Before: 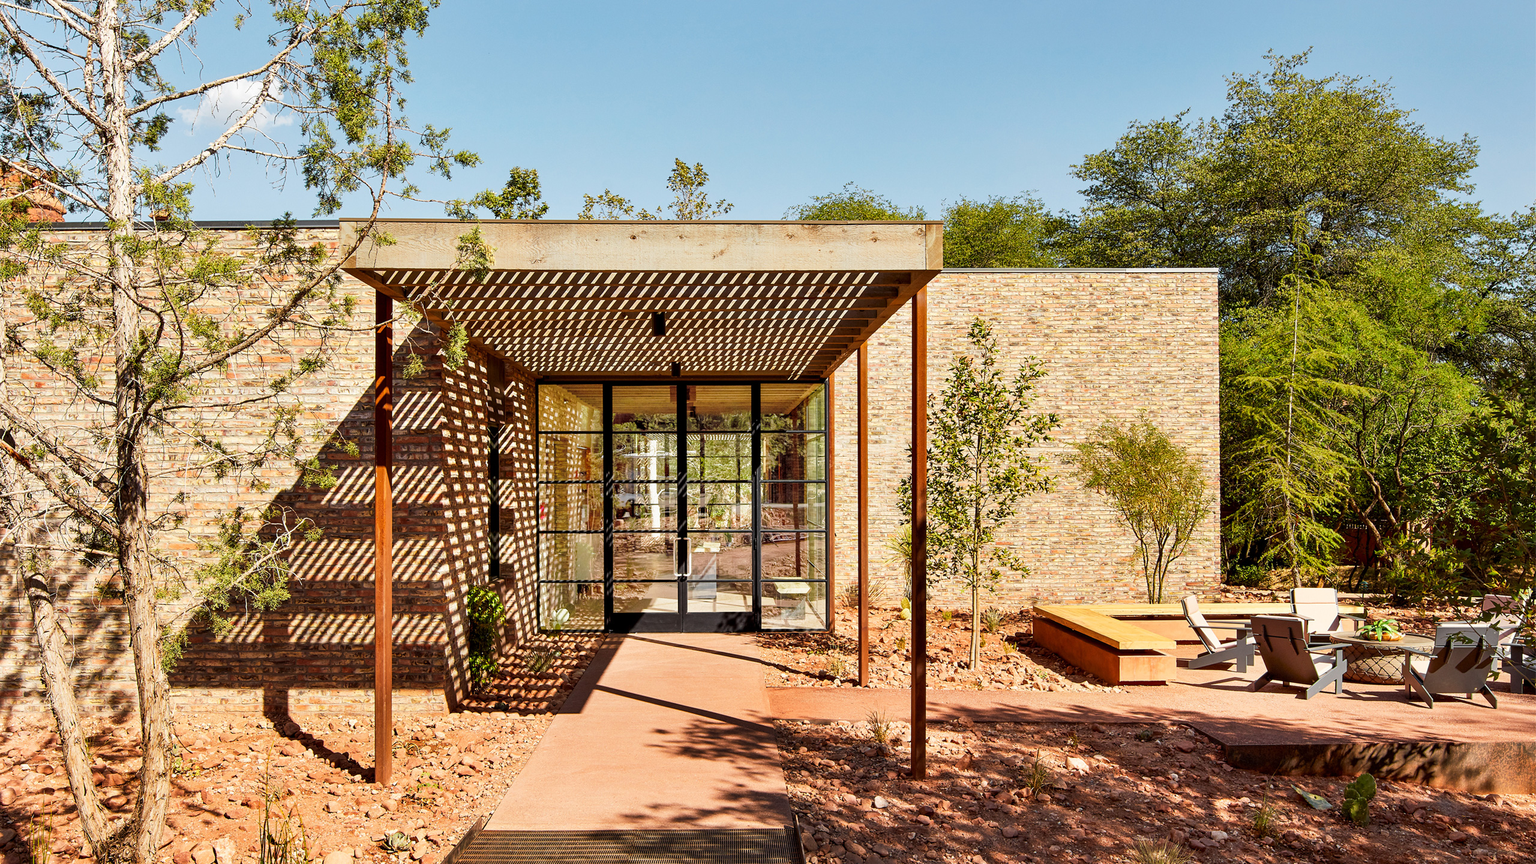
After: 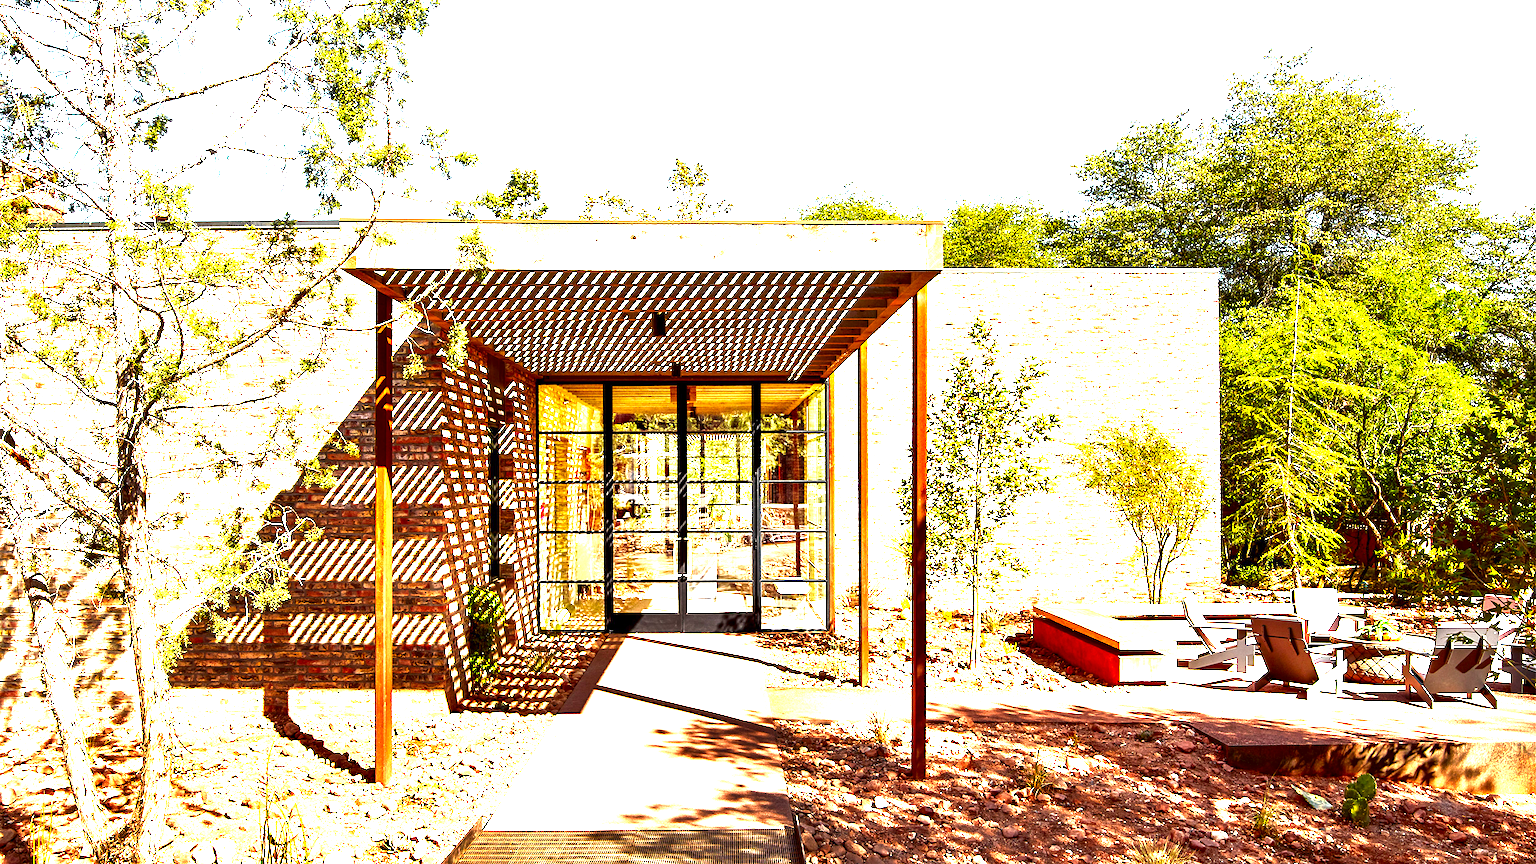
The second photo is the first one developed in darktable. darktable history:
contrast brightness saturation: brightness -0.25, saturation 0.2
color correction: highlights b* 3
exposure: black level correction 0, exposure 2.088 EV, compensate exposure bias true, compensate highlight preservation false
